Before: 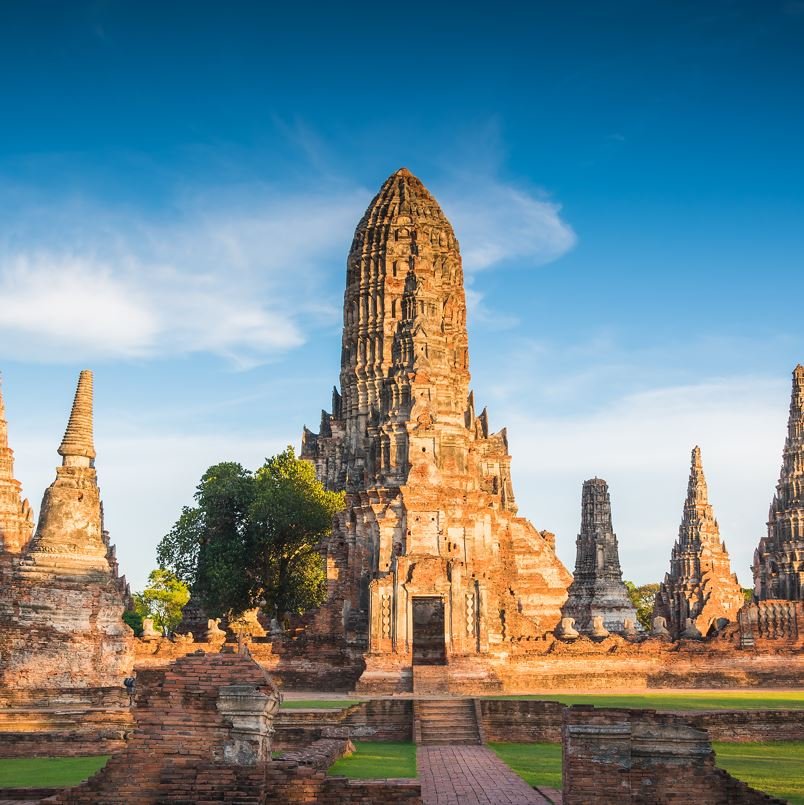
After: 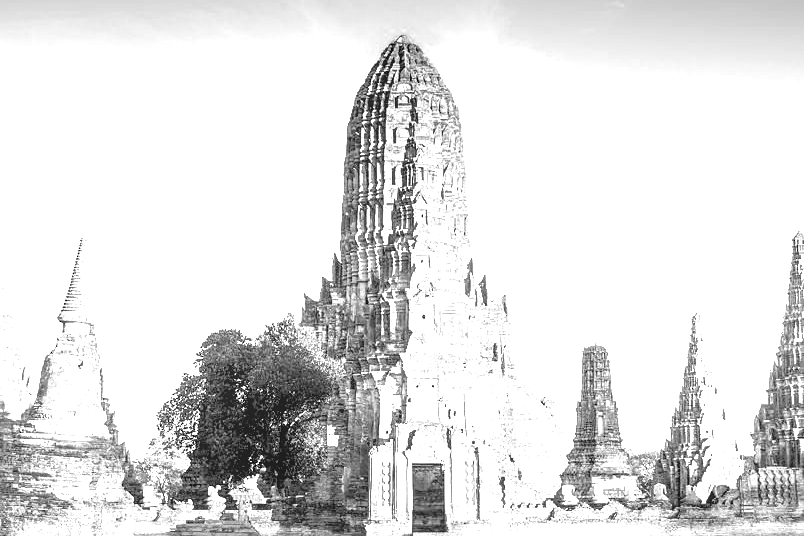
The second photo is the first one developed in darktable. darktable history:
crop: top 16.636%, bottom 16.68%
exposure: black level correction 0.015, exposure 1.777 EV, compensate exposure bias true, compensate highlight preservation false
sharpen: radius 1.224, amount 0.303, threshold 0.084
color calibration: output gray [0.267, 0.423, 0.261, 0], illuminant as shot in camera, x 0.358, y 0.373, temperature 4628.91 K
tone equalizer: edges refinement/feathering 500, mask exposure compensation -1.57 EV, preserve details no
local contrast: on, module defaults
contrast equalizer: octaves 7, y [[0.6 ×6], [0.55 ×6], [0 ×6], [0 ×6], [0 ×6]], mix -0.997
